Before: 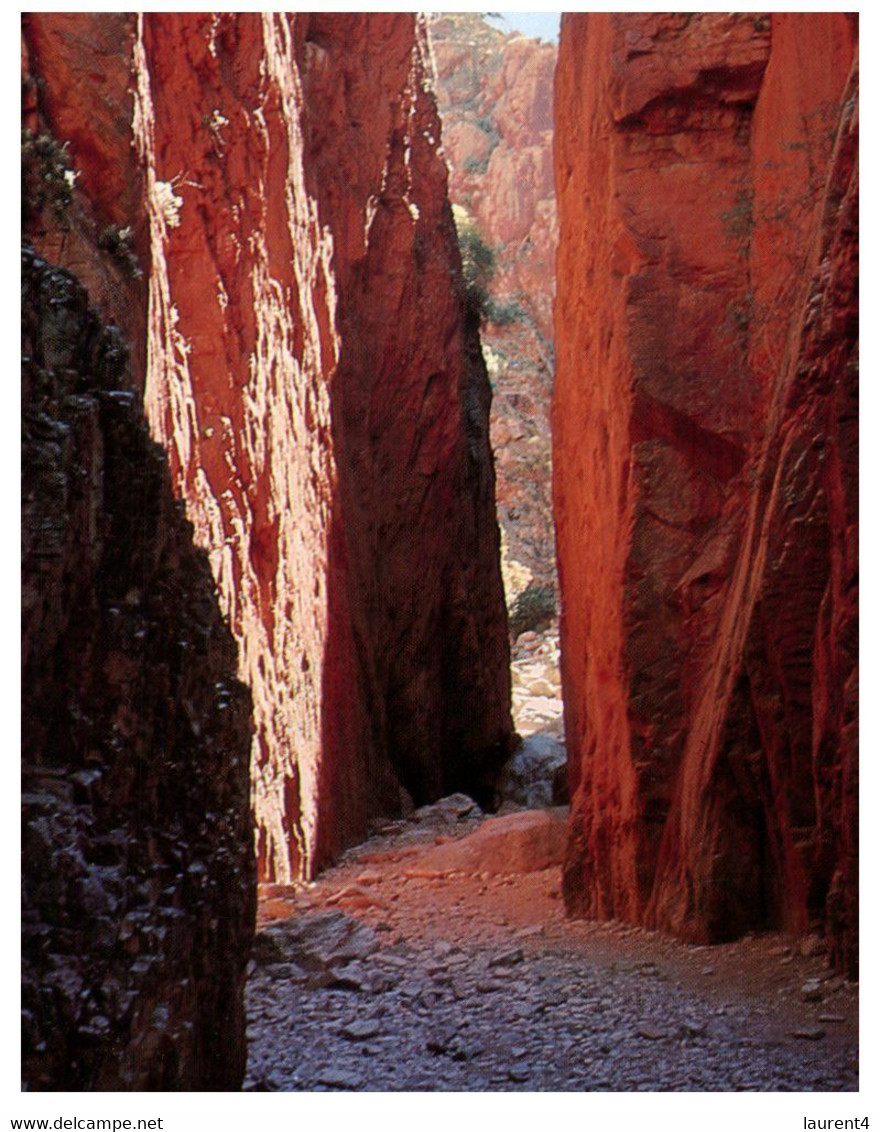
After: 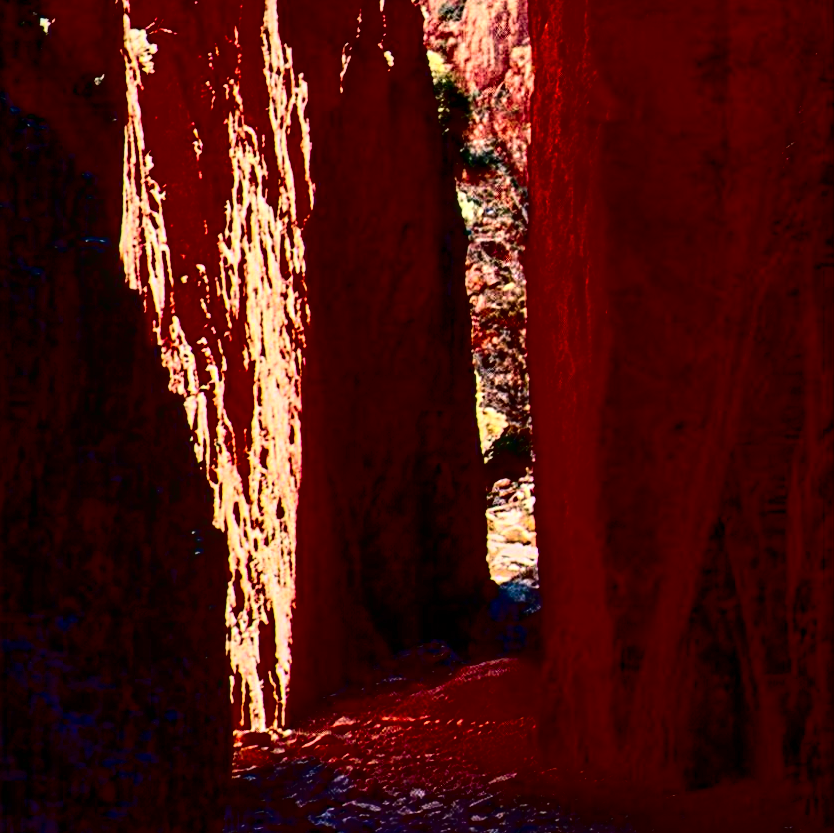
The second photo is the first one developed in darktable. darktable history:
local contrast: detail 160%
contrast brightness saturation: contrast 0.771, brightness -0.985, saturation 0.98
crop and rotate: left 2.925%, top 13.522%, right 2.251%, bottom 12.842%
